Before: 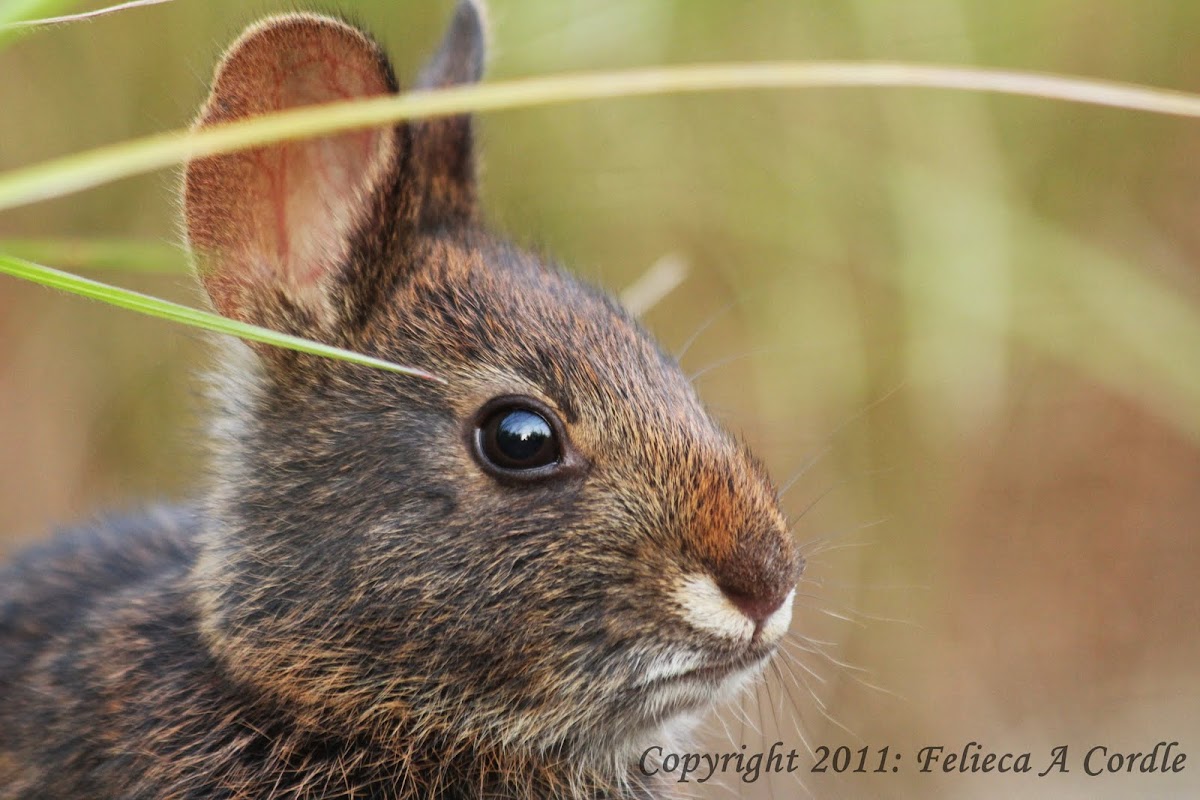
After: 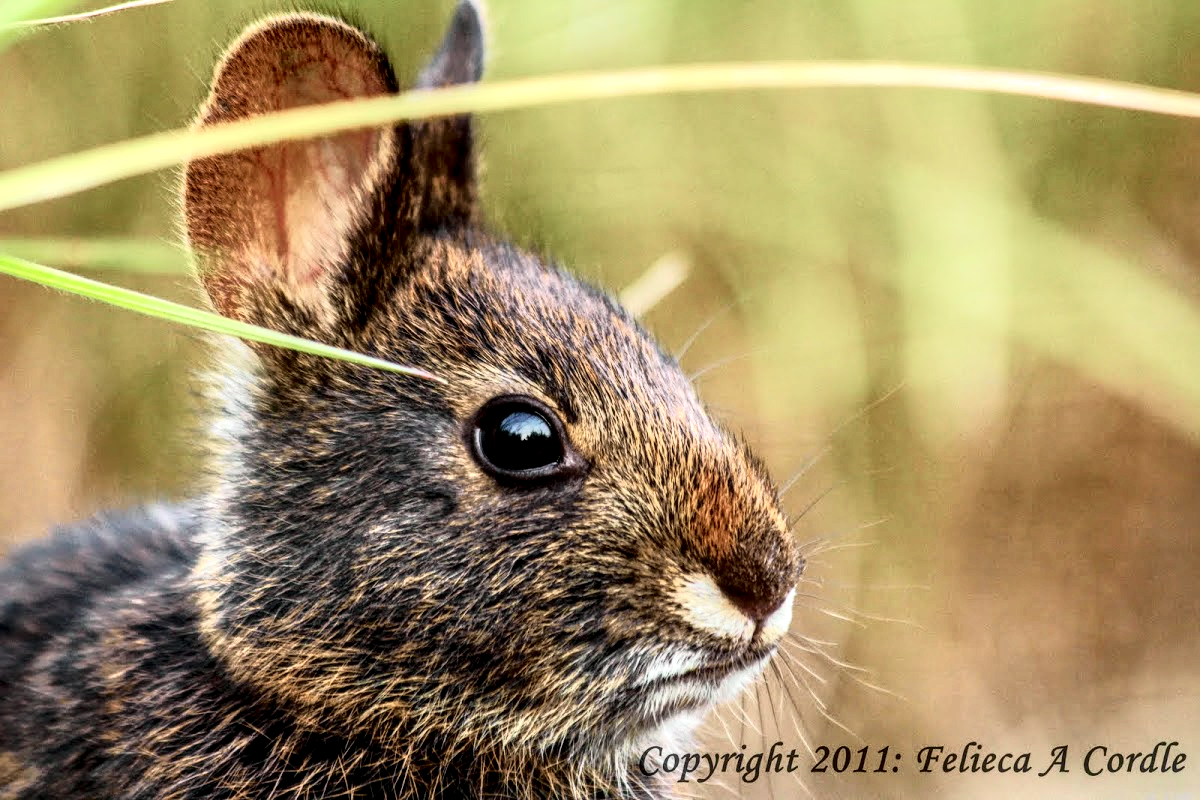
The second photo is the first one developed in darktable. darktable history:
tone curve: curves: ch0 [(0, 0.008) (0.081, 0.044) (0.177, 0.123) (0.283, 0.253) (0.416, 0.449) (0.495, 0.524) (0.661, 0.756) (0.796, 0.859) (1, 0.951)]; ch1 [(0, 0) (0.161, 0.092) (0.35, 0.33) (0.392, 0.392) (0.427, 0.426) (0.479, 0.472) (0.505, 0.5) (0.521, 0.524) (0.567, 0.564) (0.583, 0.588) (0.625, 0.627) (0.678, 0.733) (1, 1)]; ch2 [(0, 0) (0.346, 0.362) (0.404, 0.427) (0.502, 0.499) (0.531, 0.523) (0.544, 0.561) (0.58, 0.59) (0.629, 0.642) (0.717, 0.678) (1, 1)], color space Lab, independent channels, preserve colors none
local contrast: detail 160%
color balance rgb: linear chroma grading › global chroma 10%, global vibrance 10%, contrast 15%, saturation formula JzAzBz (2021)
